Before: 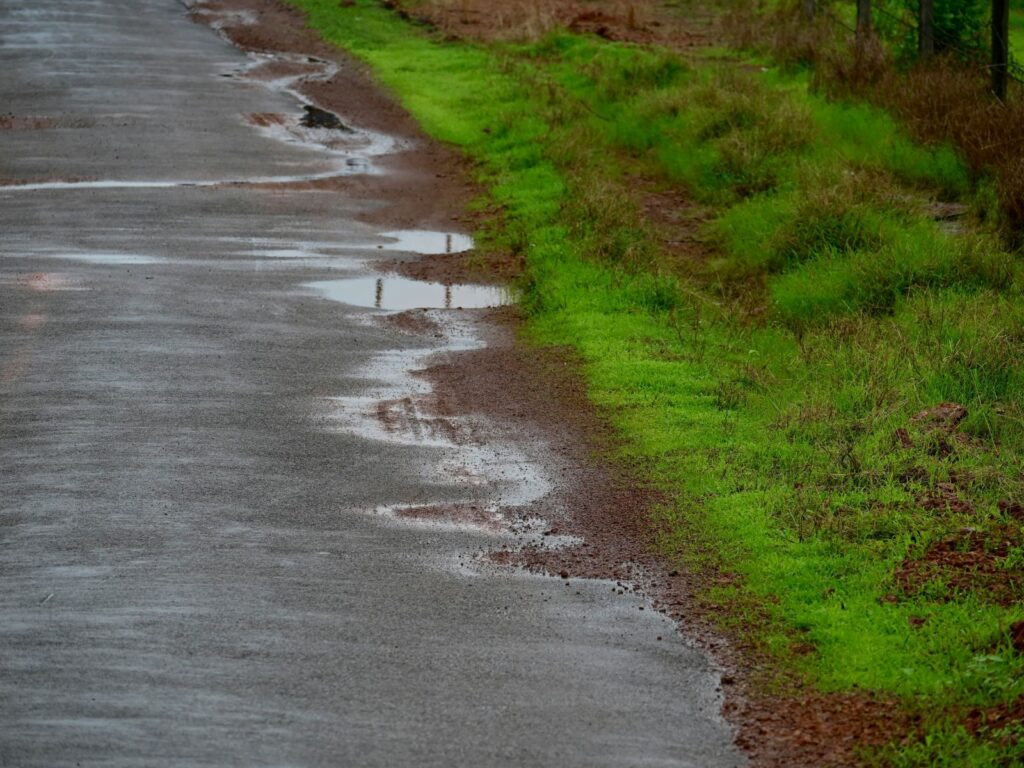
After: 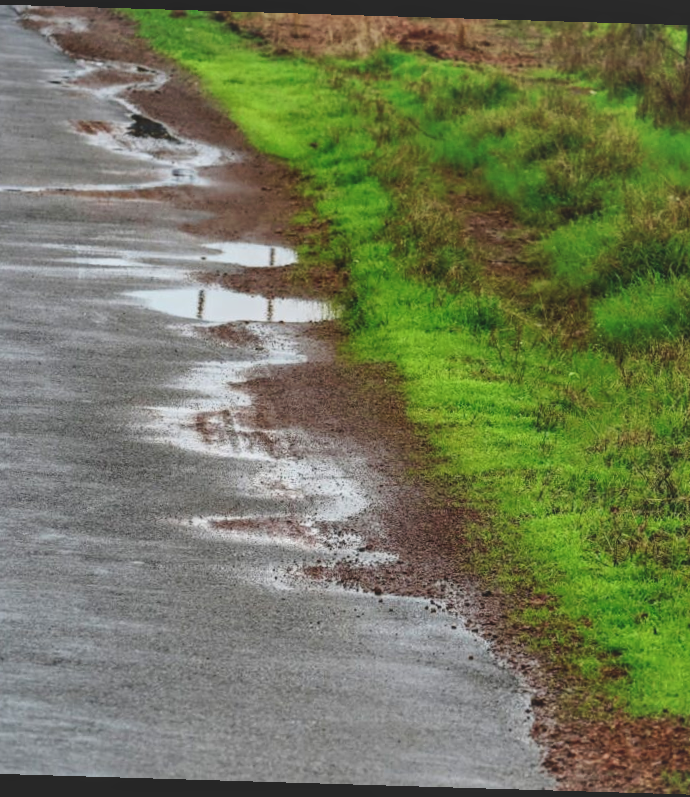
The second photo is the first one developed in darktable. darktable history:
tone curve: curves: ch0 [(0, 0) (0.003, 0.04) (0.011, 0.04) (0.025, 0.043) (0.044, 0.049) (0.069, 0.066) (0.1, 0.095) (0.136, 0.121) (0.177, 0.154) (0.224, 0.211) (0.277, 0.281) (0.335, 0.358) (0.399, 0.452) (0.468, 0.54) (0.543, 0.628) (0.623, 0.721) (0.709, 0.801) (0.801, 0.883) (0.898, 0.948) (1, 1)], preserve colors none
rotate and perspective: rotation 1.72°, automatic cropping off
local contrast: detail 130%
shadows and highlights: soften with gaussian
exposure: black level correction -0.025, exposure -0.117 EV, compensate highlight preservation false
tone equalizer: on, module defaults
fill light: on, module defaults
crop and rotate: left 18.442%, right 15.508%
